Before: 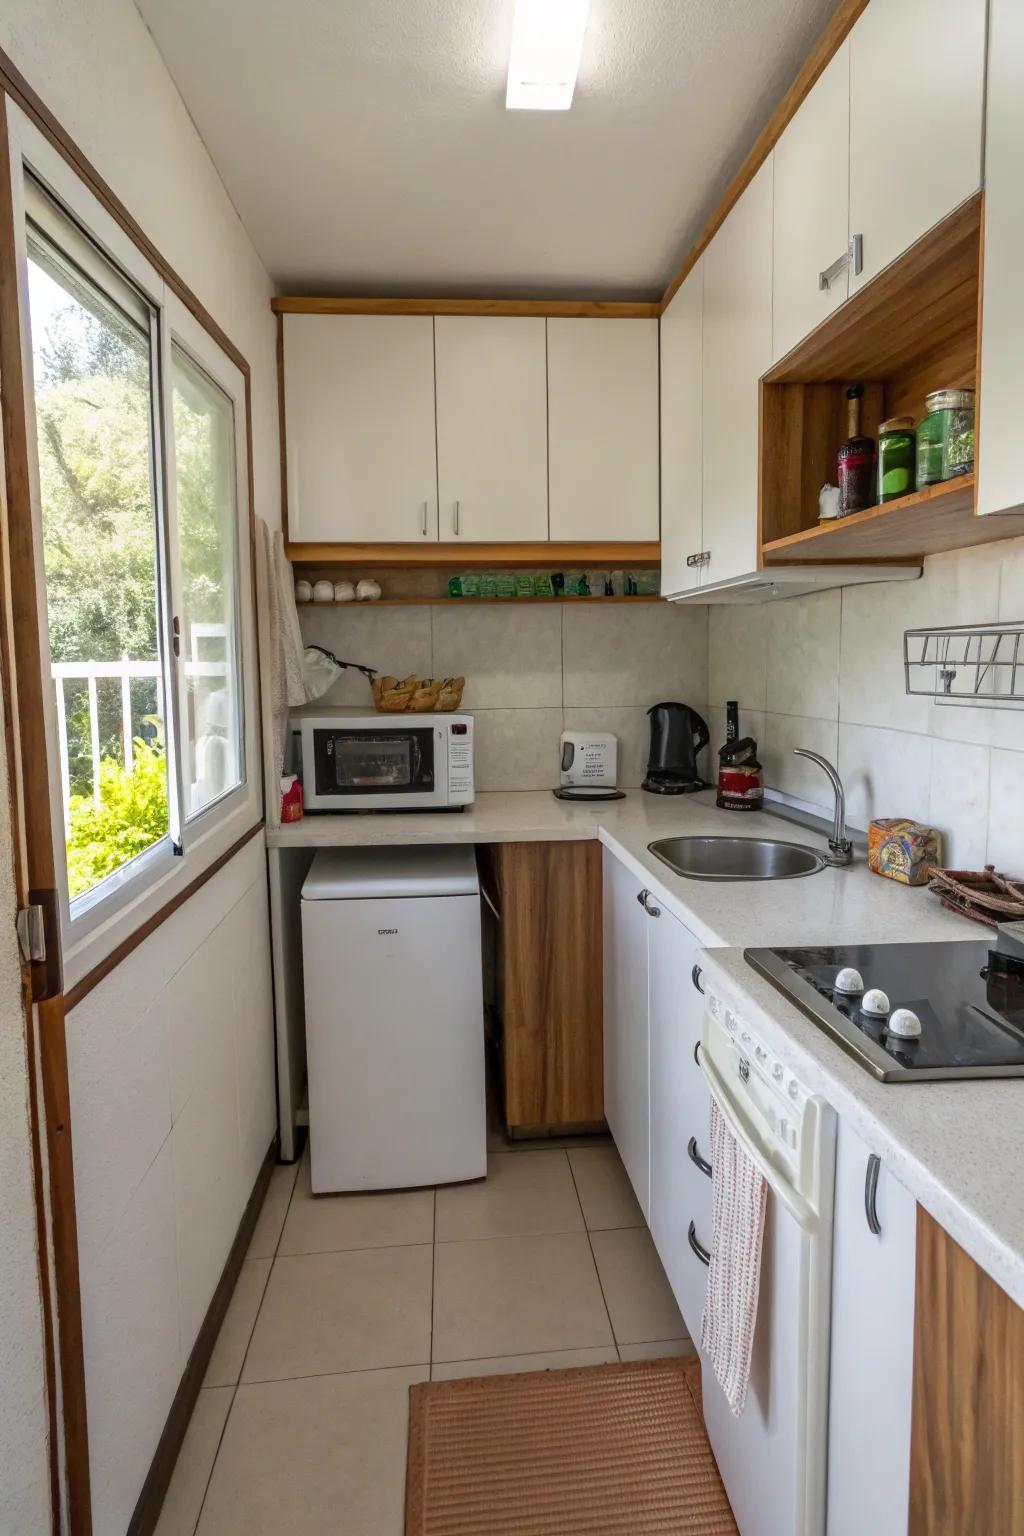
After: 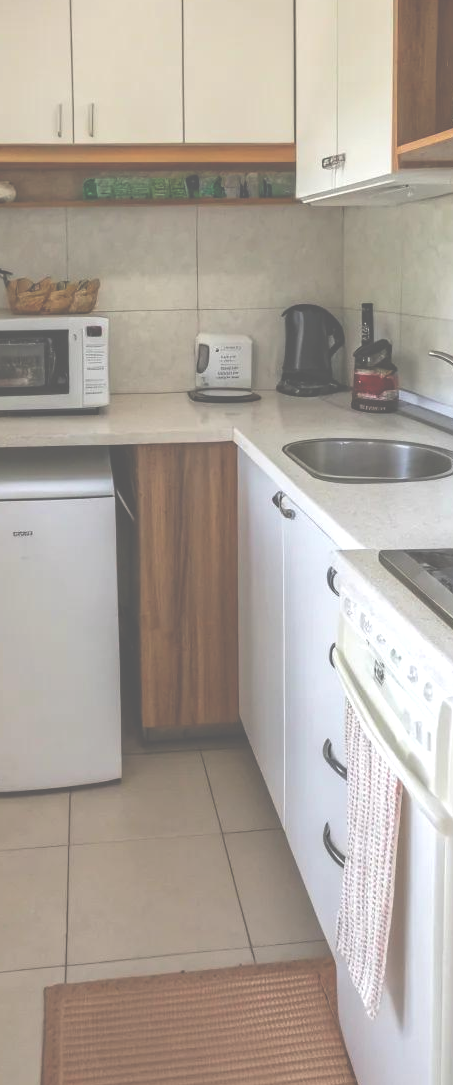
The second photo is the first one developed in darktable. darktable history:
crop: left 35.681%, top 25.949%, right 20.065%, bottom 3.403%
exposure: black level correction -0.072, exposure 0.501 EV, compensate highlight preservation false
tone equalizer: edges refinement/feathering 500, mask exposure compensation -1.57 EV, preserve details no
